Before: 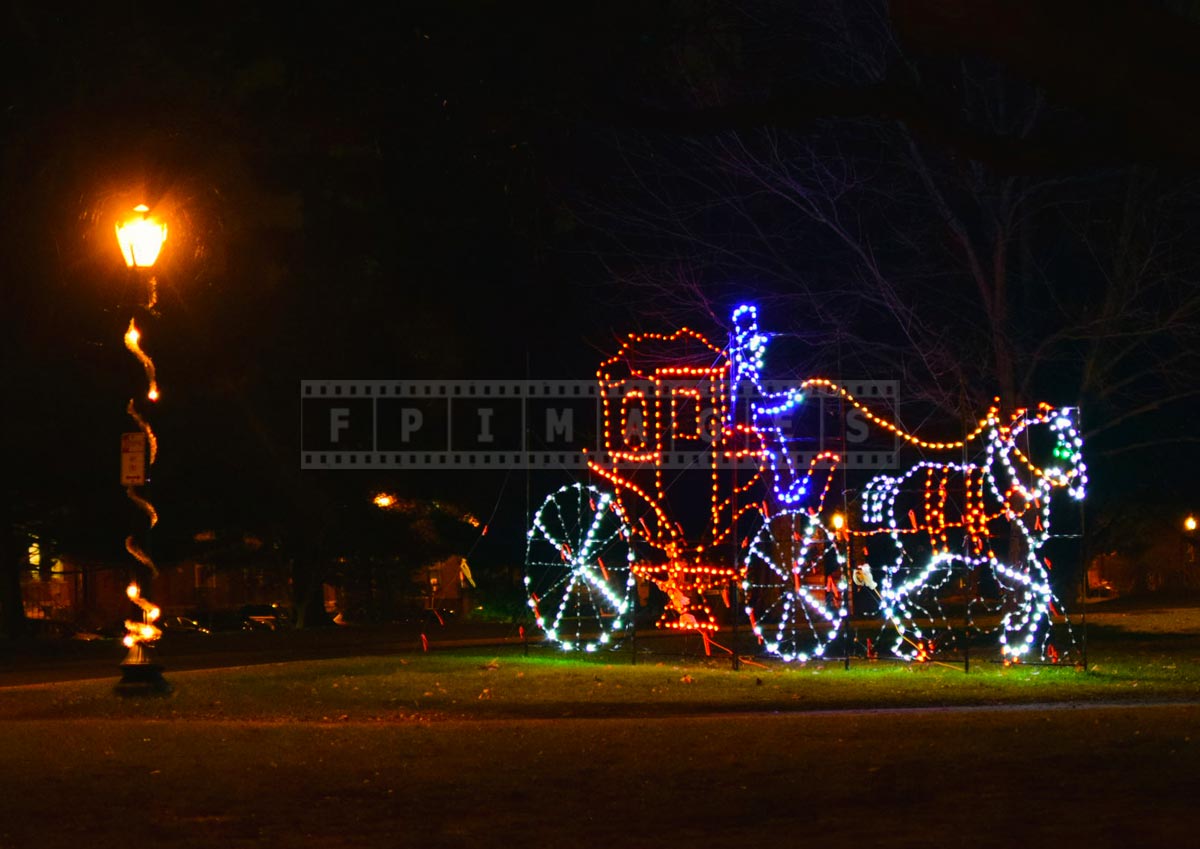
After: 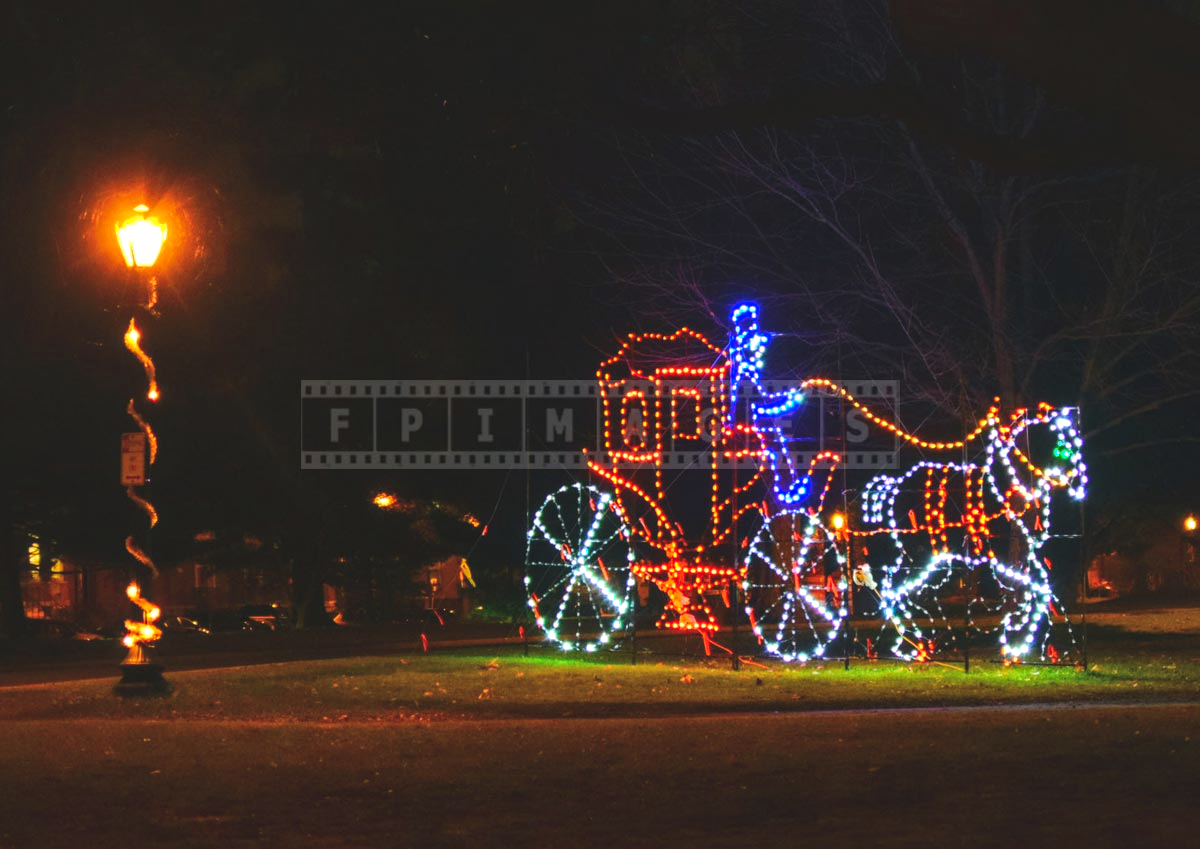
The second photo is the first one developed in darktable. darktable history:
exposure: exposure 0.29 EV, compensate highlight preservation false
local contrast: on, module defaults
shadows and highlights: shadows 0, highlights 40
contrast brightness saturation: contrast 0.07, brightness 0.08, saturation 0.18
tone curve: curves: ch0 [(0, 0) (0.003, 0.08) (0.011, 0.088) (0.025, 0.104) (0.044, 0.122) (0.069, 0.141) (0.1, 0.161) (0.136, 0.181) (0.177, 0.209) (0.224, 0.246) (0.277, 0.293) (0.335, 0.343) (0.399, 0.399) (0.468, 0.464) (0.543, 0.54) (0.623, 0.616) (0.709, 0.694) (0.801, 0.757) (0.898, 0.821) (1, 1)], preserve colors none
